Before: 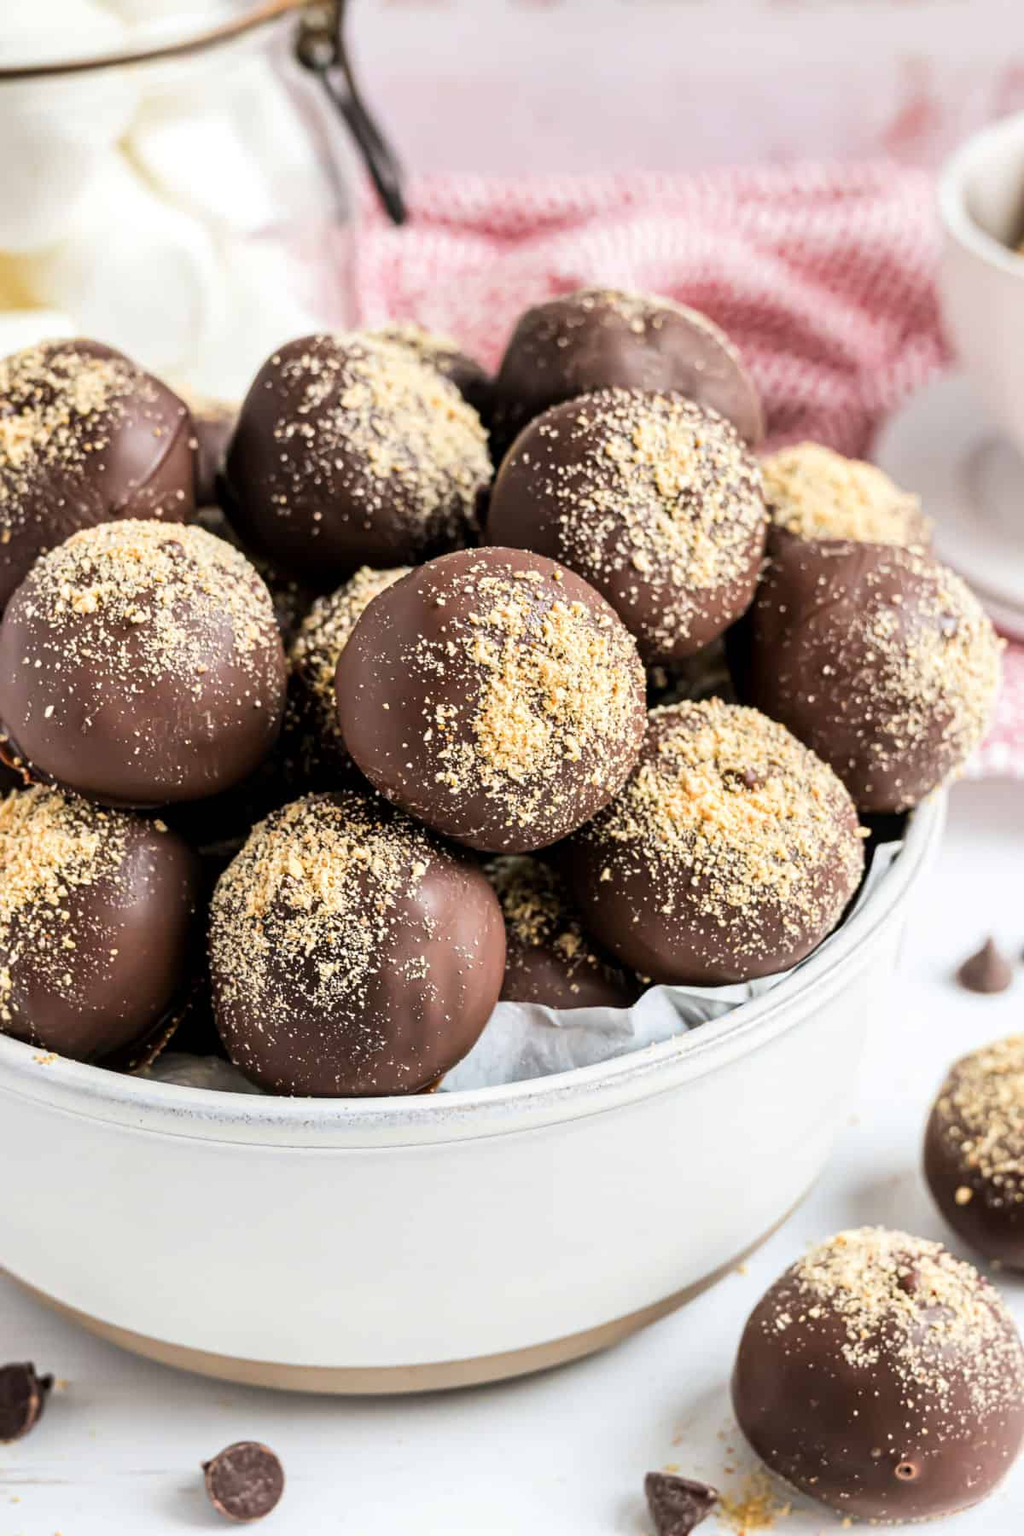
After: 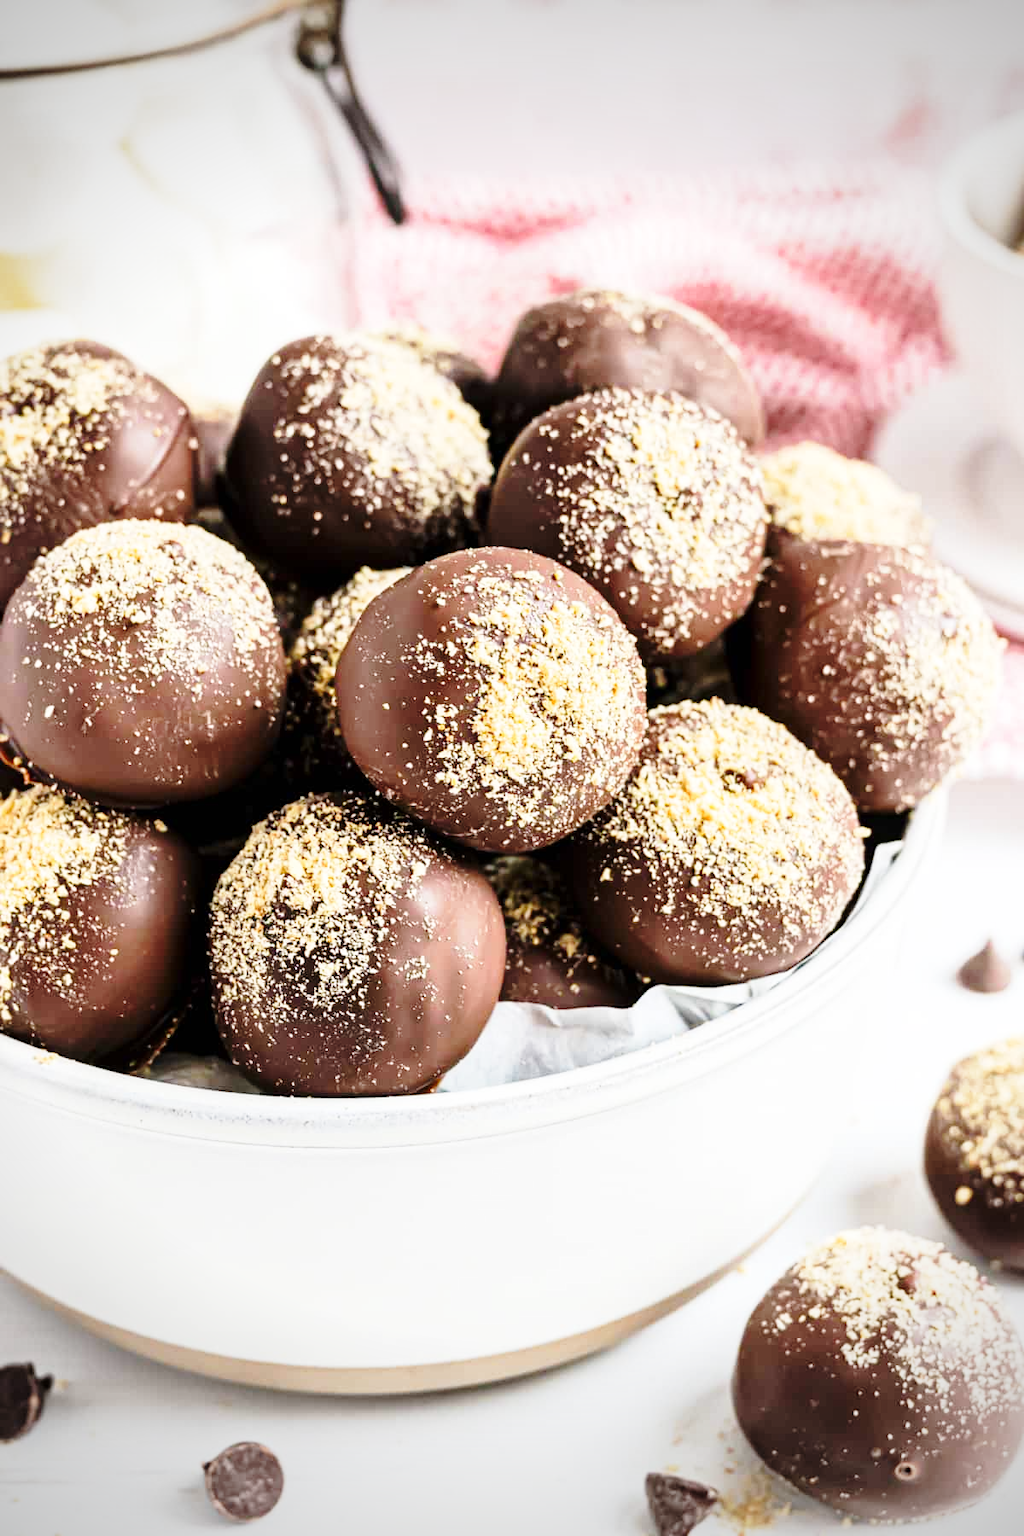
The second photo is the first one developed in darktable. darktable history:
base curve: curves: ch0 [(0, 0) (0.028, 0.03) (0.121, 0.232) (0.46, 0.748) (0.859, 0.968) (1, 1)], preserve colors none
vignetting: fall-off start 74.49%, fall-off radius 65.9%, brightness -0.628, saturation -0.68
